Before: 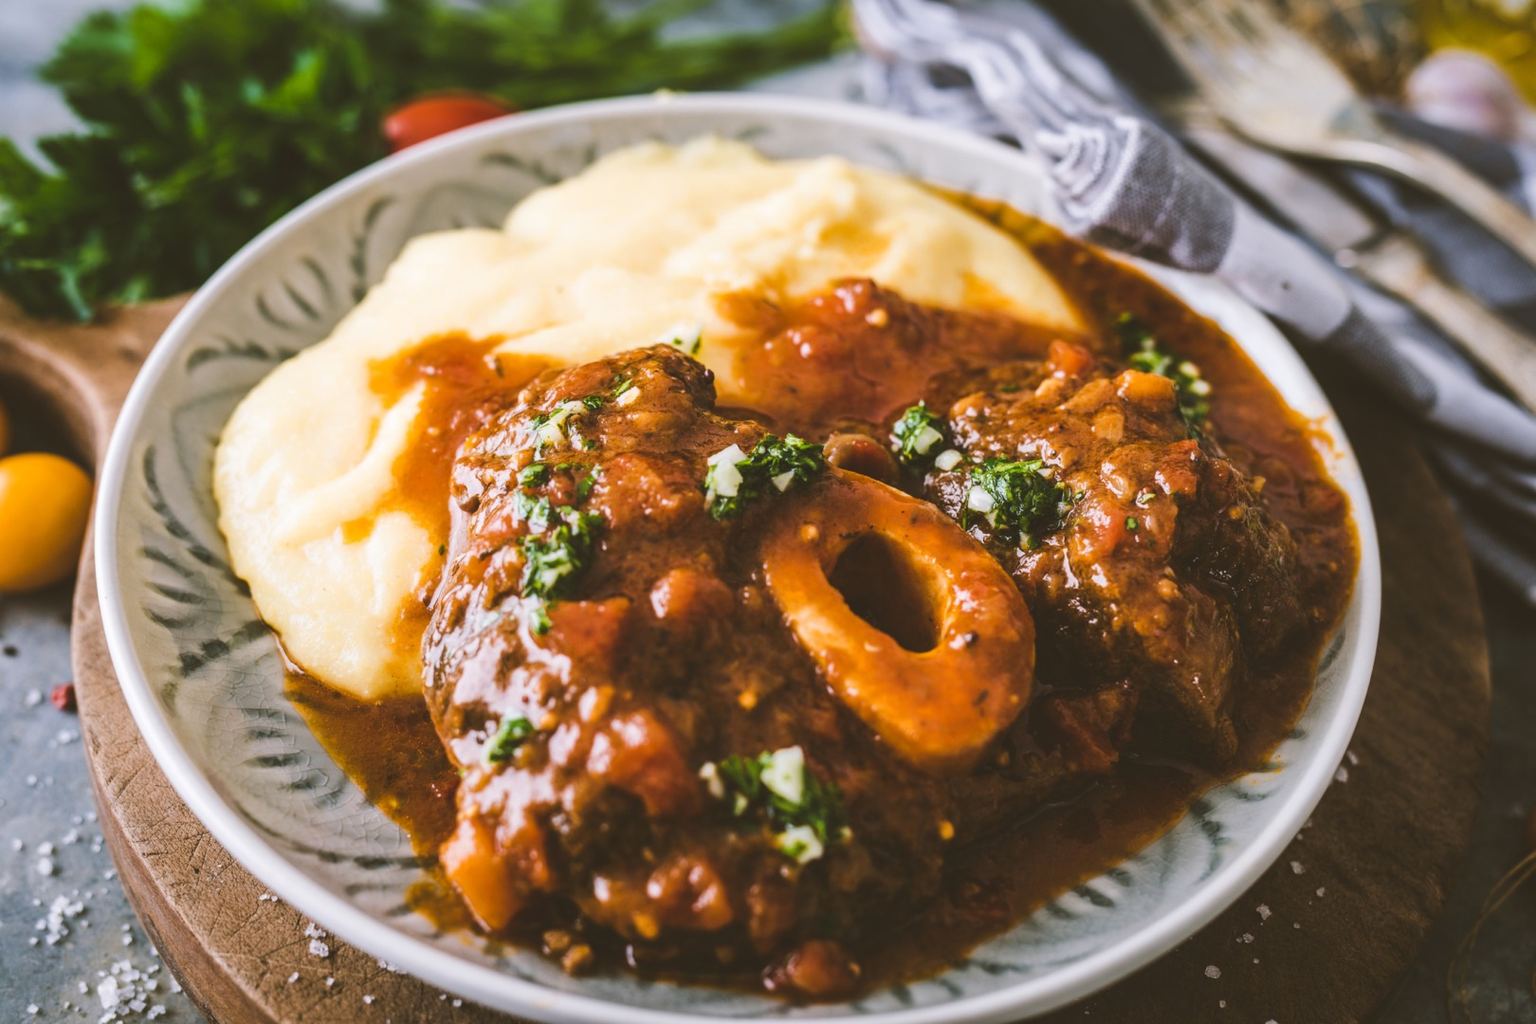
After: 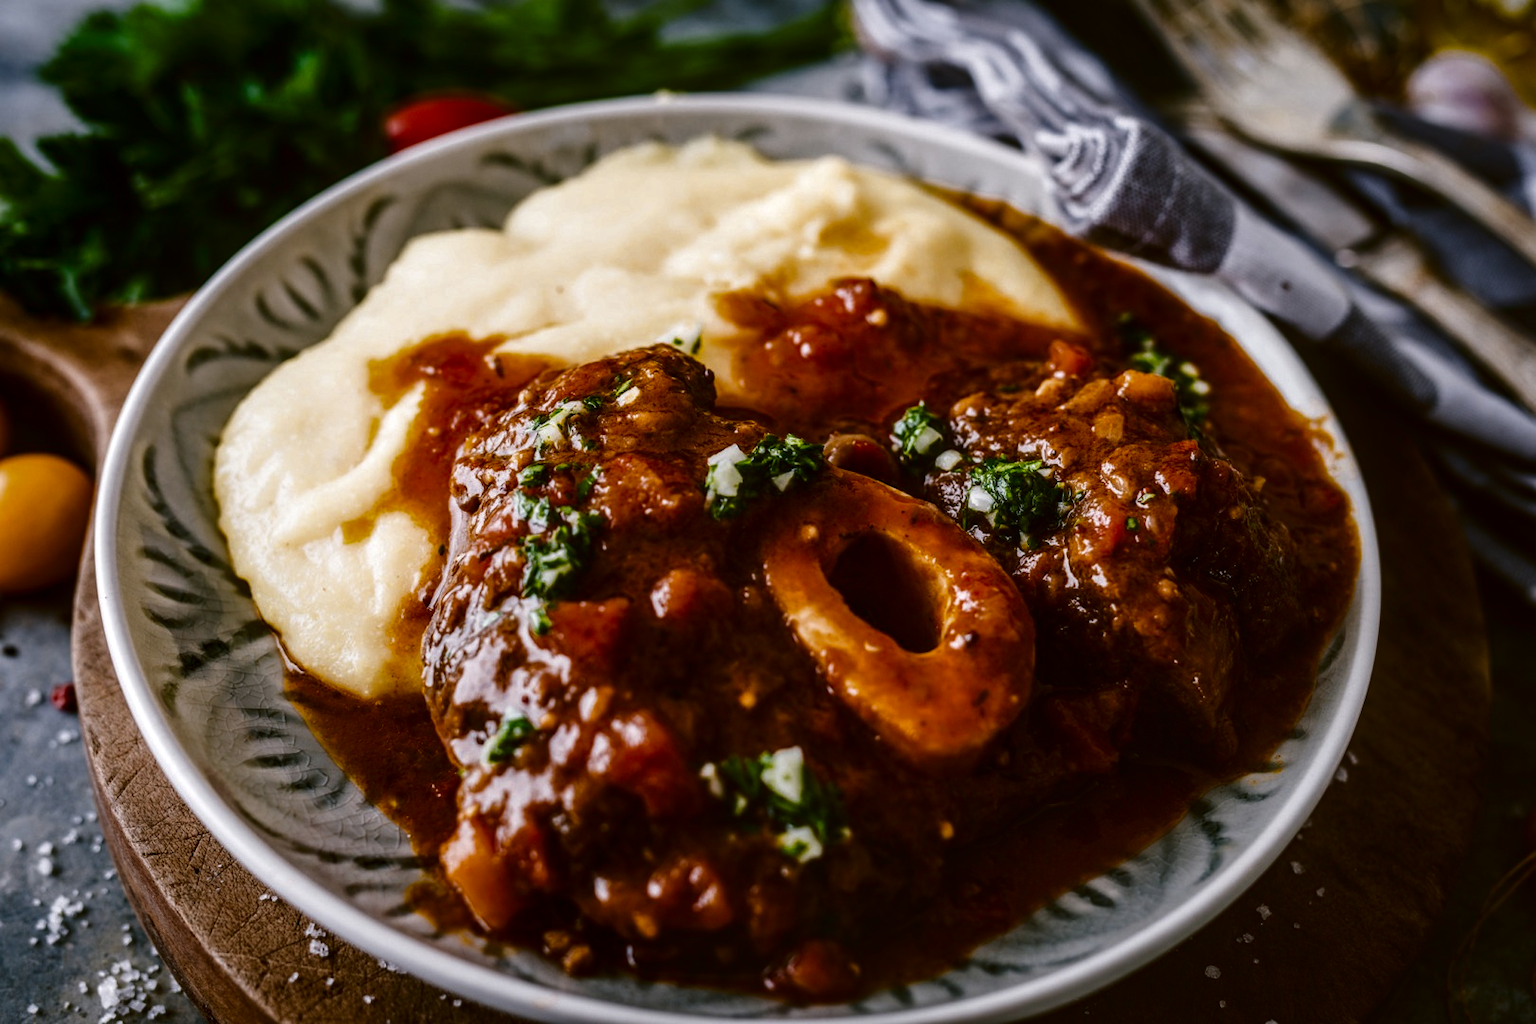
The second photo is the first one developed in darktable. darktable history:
contrast brightness saturation: brightness -0.52
local contrast: detail 130%
